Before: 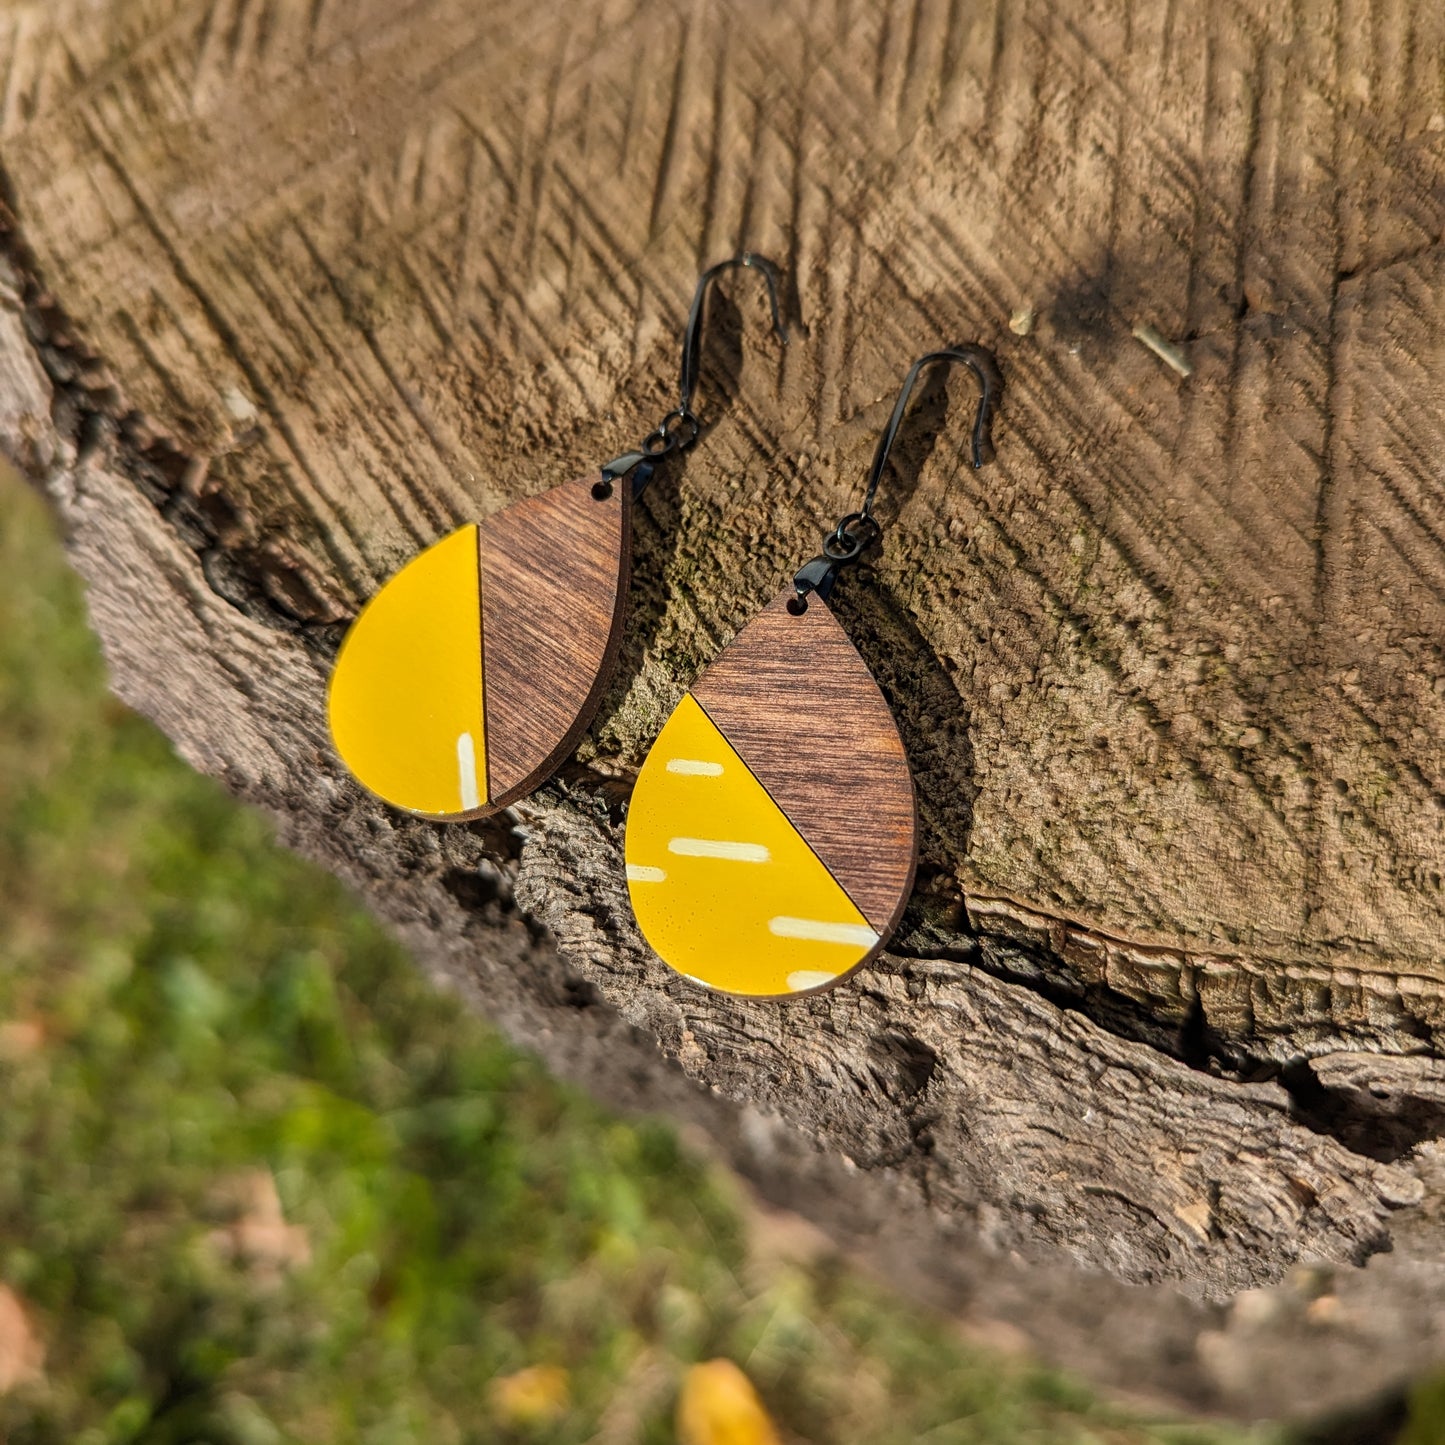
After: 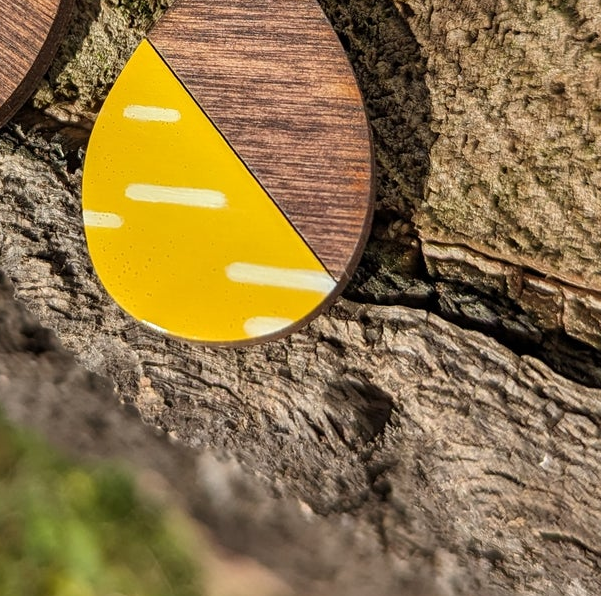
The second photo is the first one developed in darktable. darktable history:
crop: left 37.636%, top 45.278%, right 20.724%, bottom 13.443%
